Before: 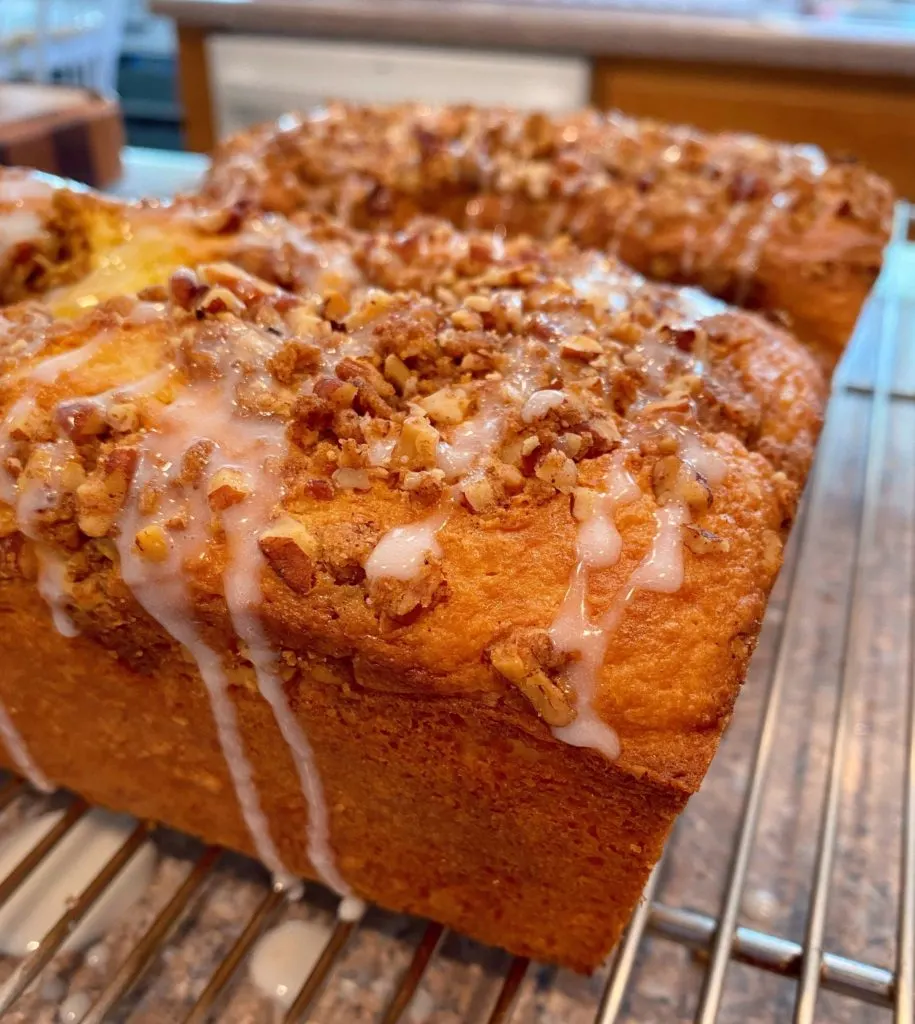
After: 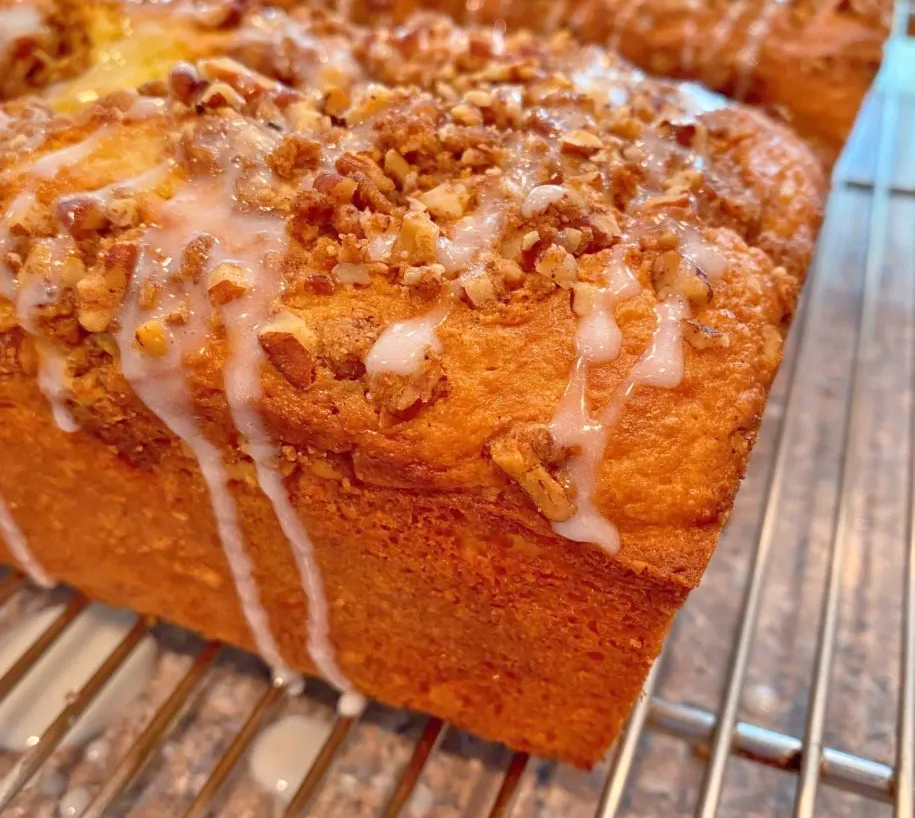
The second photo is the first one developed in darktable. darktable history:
crop and rotate: top 20.094%
tone equalizer: -7 EV 0.158 EV, -6 EV 0.571 EV, -5 EV 1.18 EV, -4 EV 1.37 EV, -3 EV 1.18 EV, -2 EV 0.6 EV, -1 EV 0.166 EV
